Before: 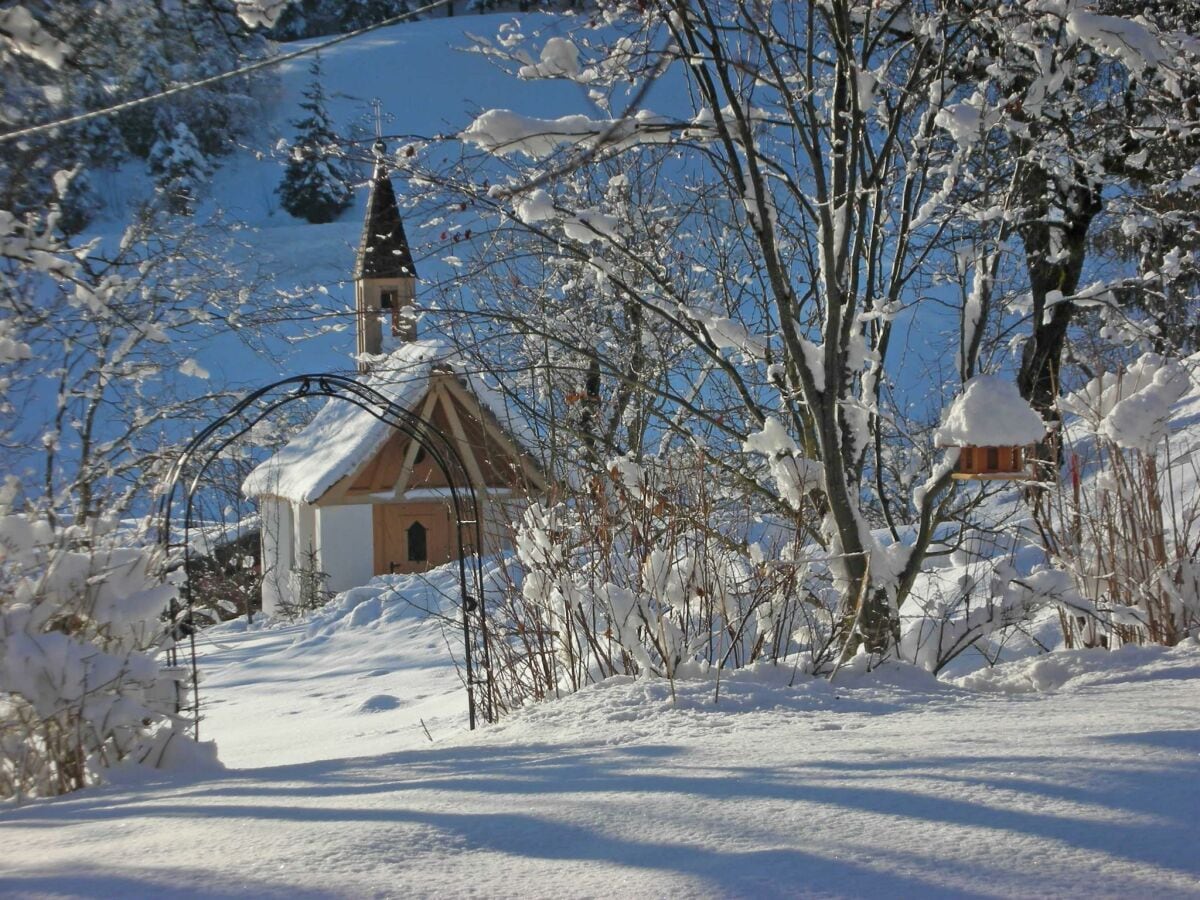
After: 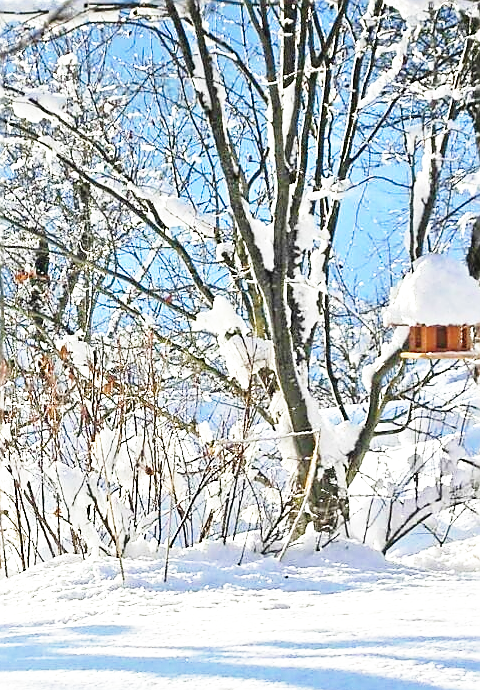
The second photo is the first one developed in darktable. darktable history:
sharpen: radius 1.385, amount 1.248, threshold 0.773
exposure: black level correction 0, exposure 0.892 EV, compensate exposure bias true, compensate highlight preservation false
base curve: curves: ch0 [(0, 0) (0.026, 0.03) (0.109, 0.232) (0.351, 0.748) (0.669, 0.968) (1, 1)], preserve colors none
crop: left 45.935%, top 13.449%, right 13.995%, bottom 9.804%
